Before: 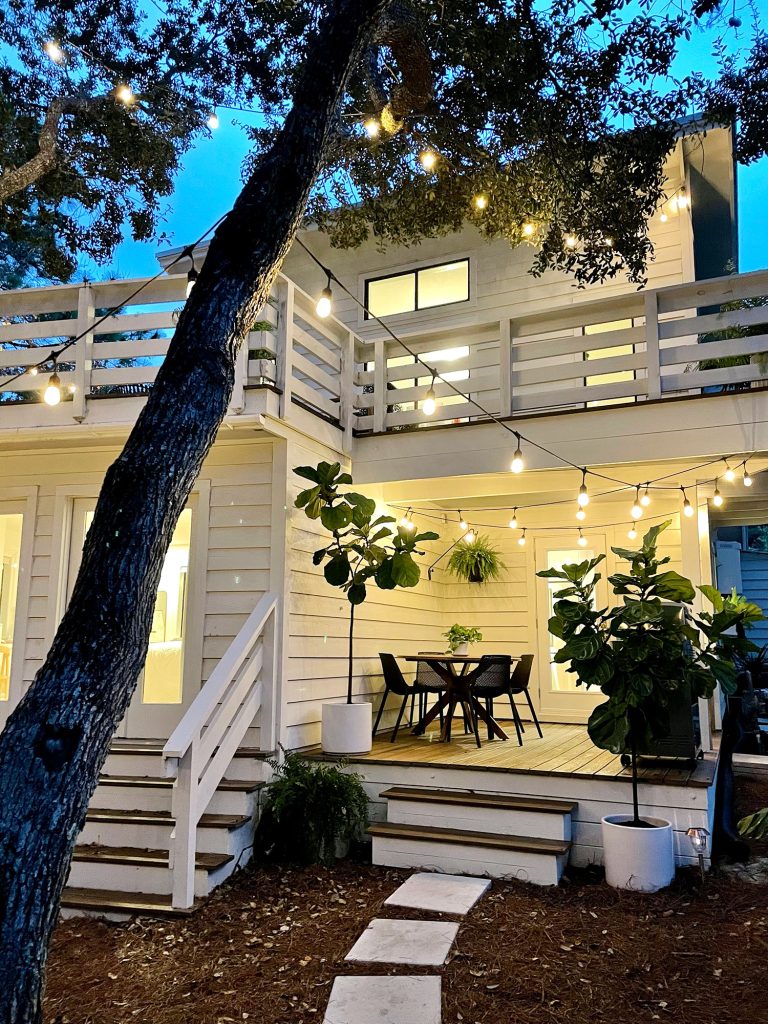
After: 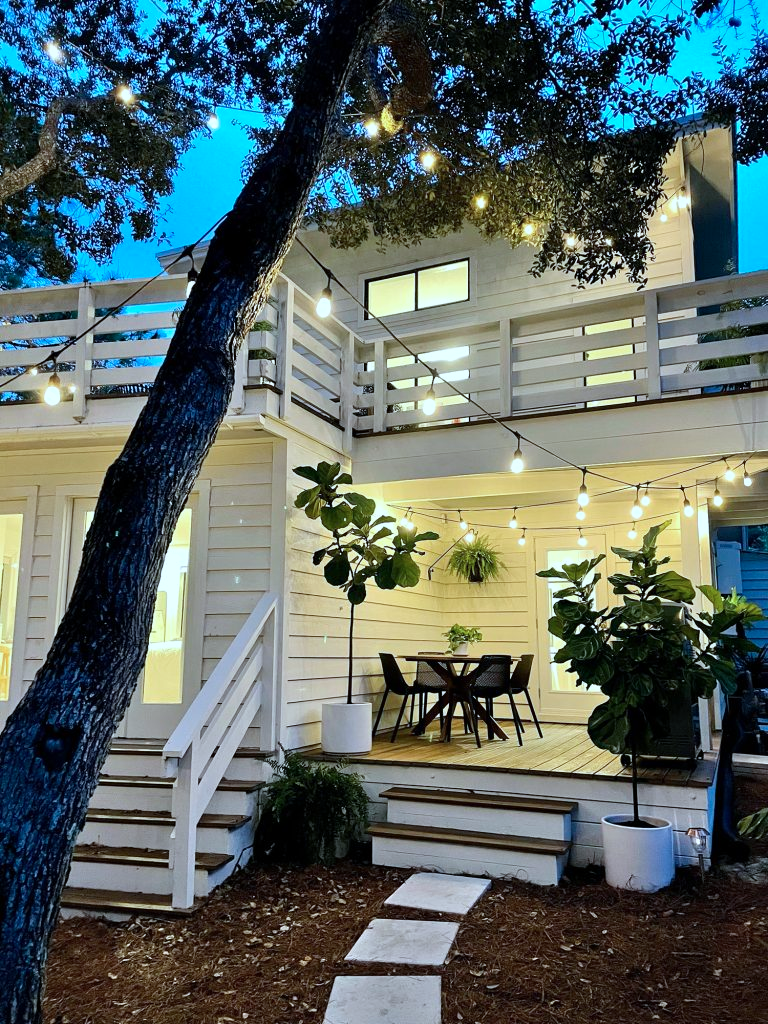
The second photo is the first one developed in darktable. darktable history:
color calibration: illuminant F (fluorescent), F source F9 (Cool White Deluxe 4150 K) – high CRI, x 0.374, y 0.373, temperature 4154.95 K
